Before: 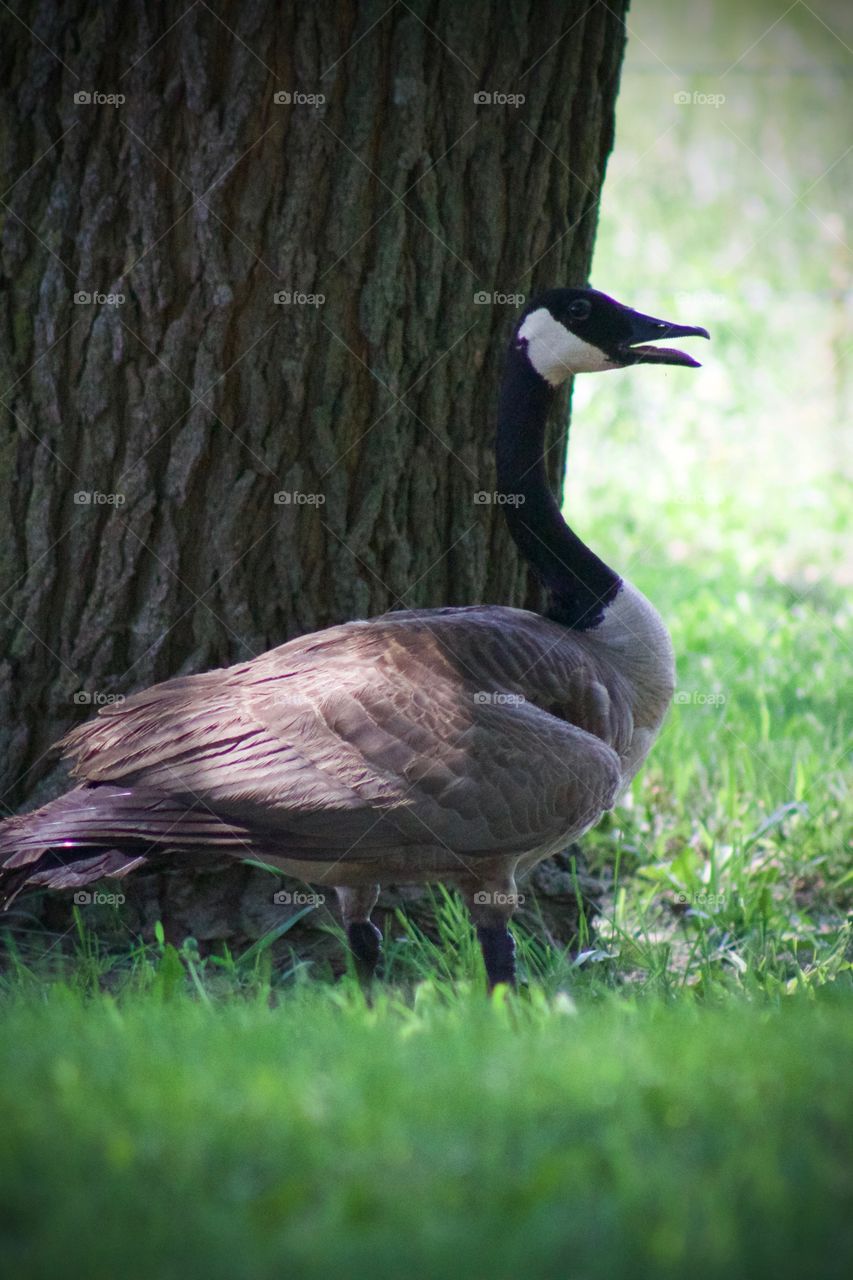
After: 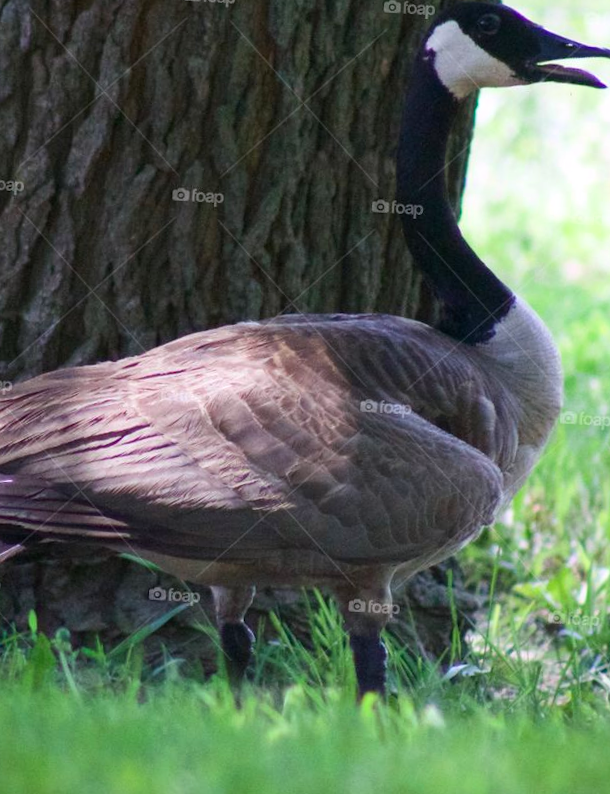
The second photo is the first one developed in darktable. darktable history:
contrast brightness saturation: contrast 0.1, brightness 0.03, saturation 0.09
crop and rotate: angle -3.37°, left 9.79%, top 20.73%, right 12.42%, bottom 11.82%
white balance: red 1.009, blue 1.027
